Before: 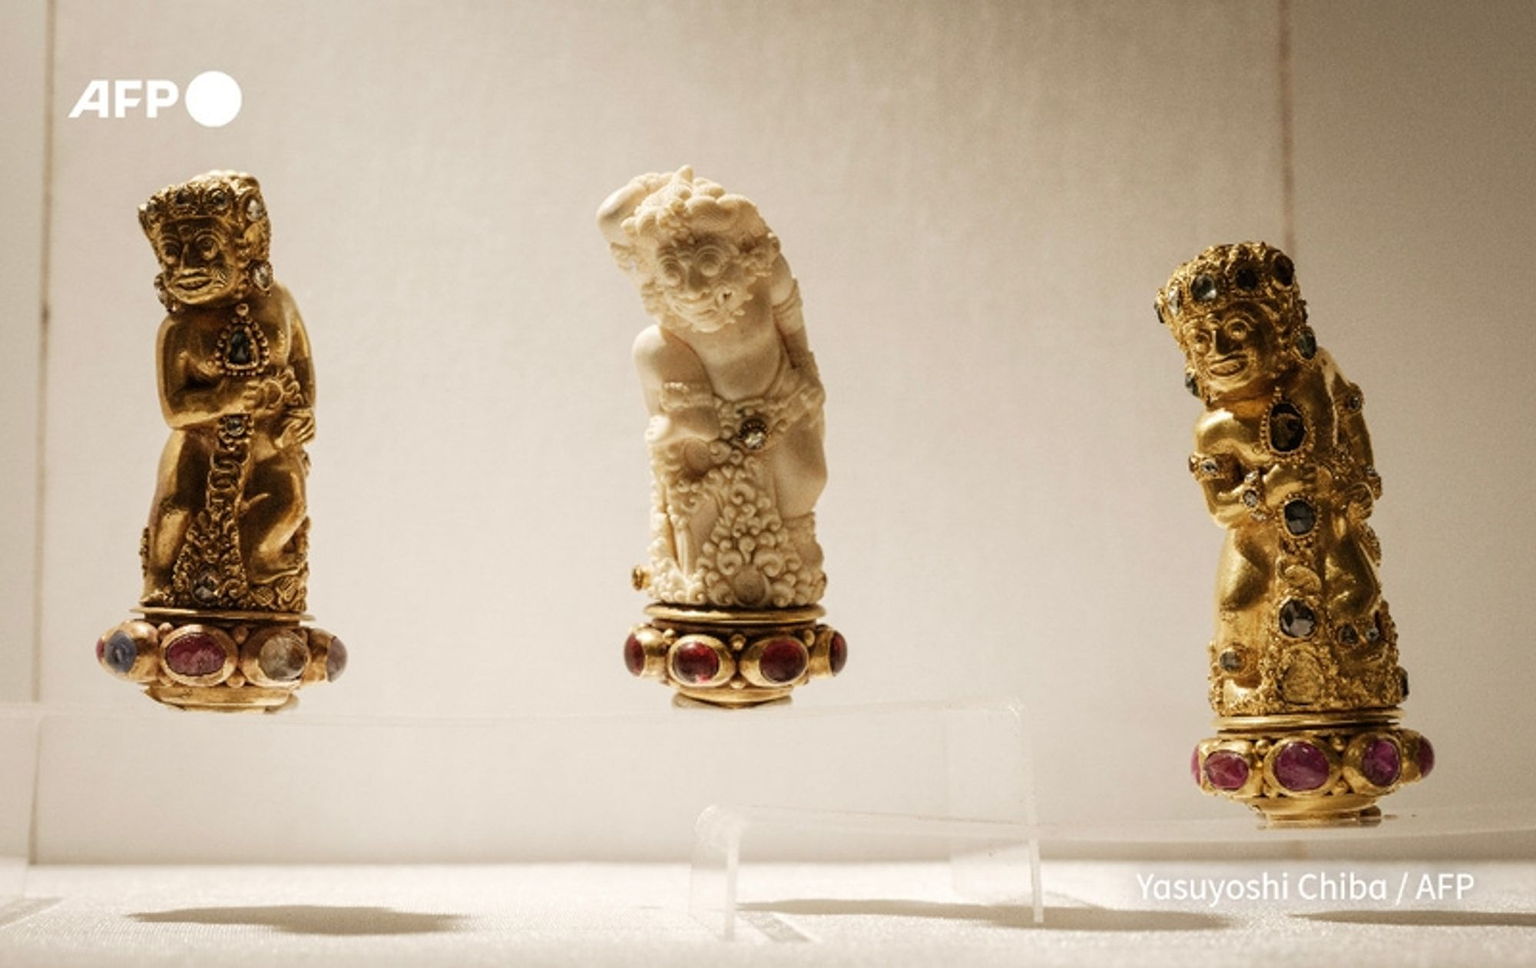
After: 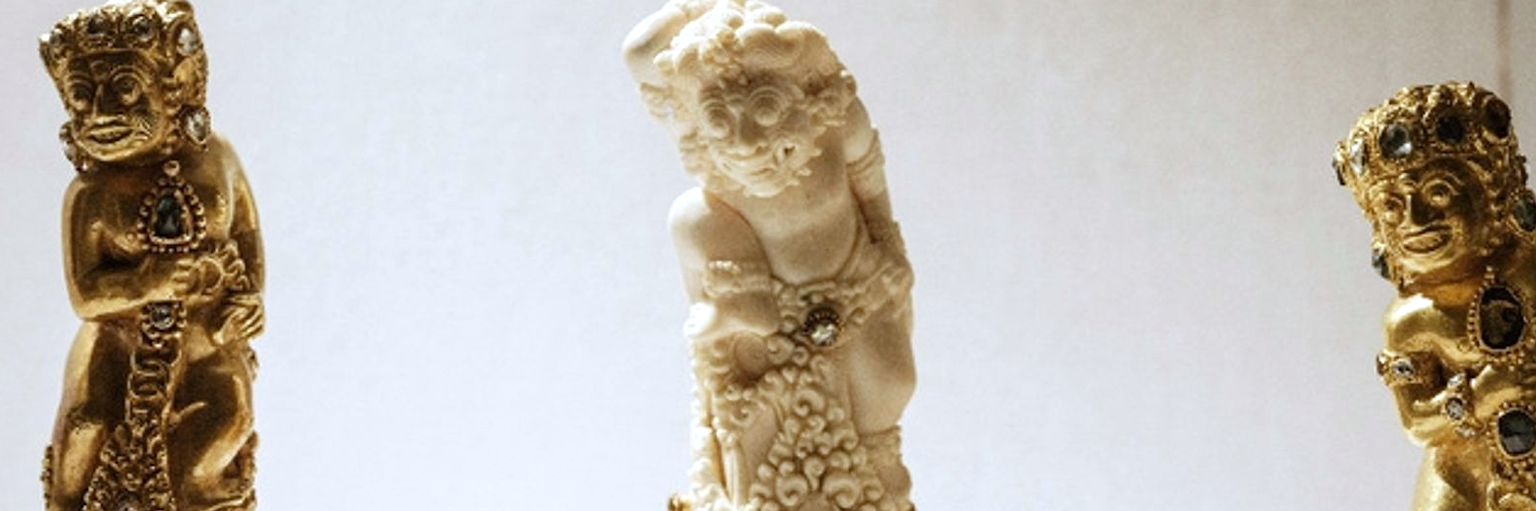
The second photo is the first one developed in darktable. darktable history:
exposure: exposure 0.29 EV, compensate highlight preservation false
crop: left 7.036%, top 18.398%, right 14.379%, bottom 40.043%
white balance: red 0.931, blue 1.11
